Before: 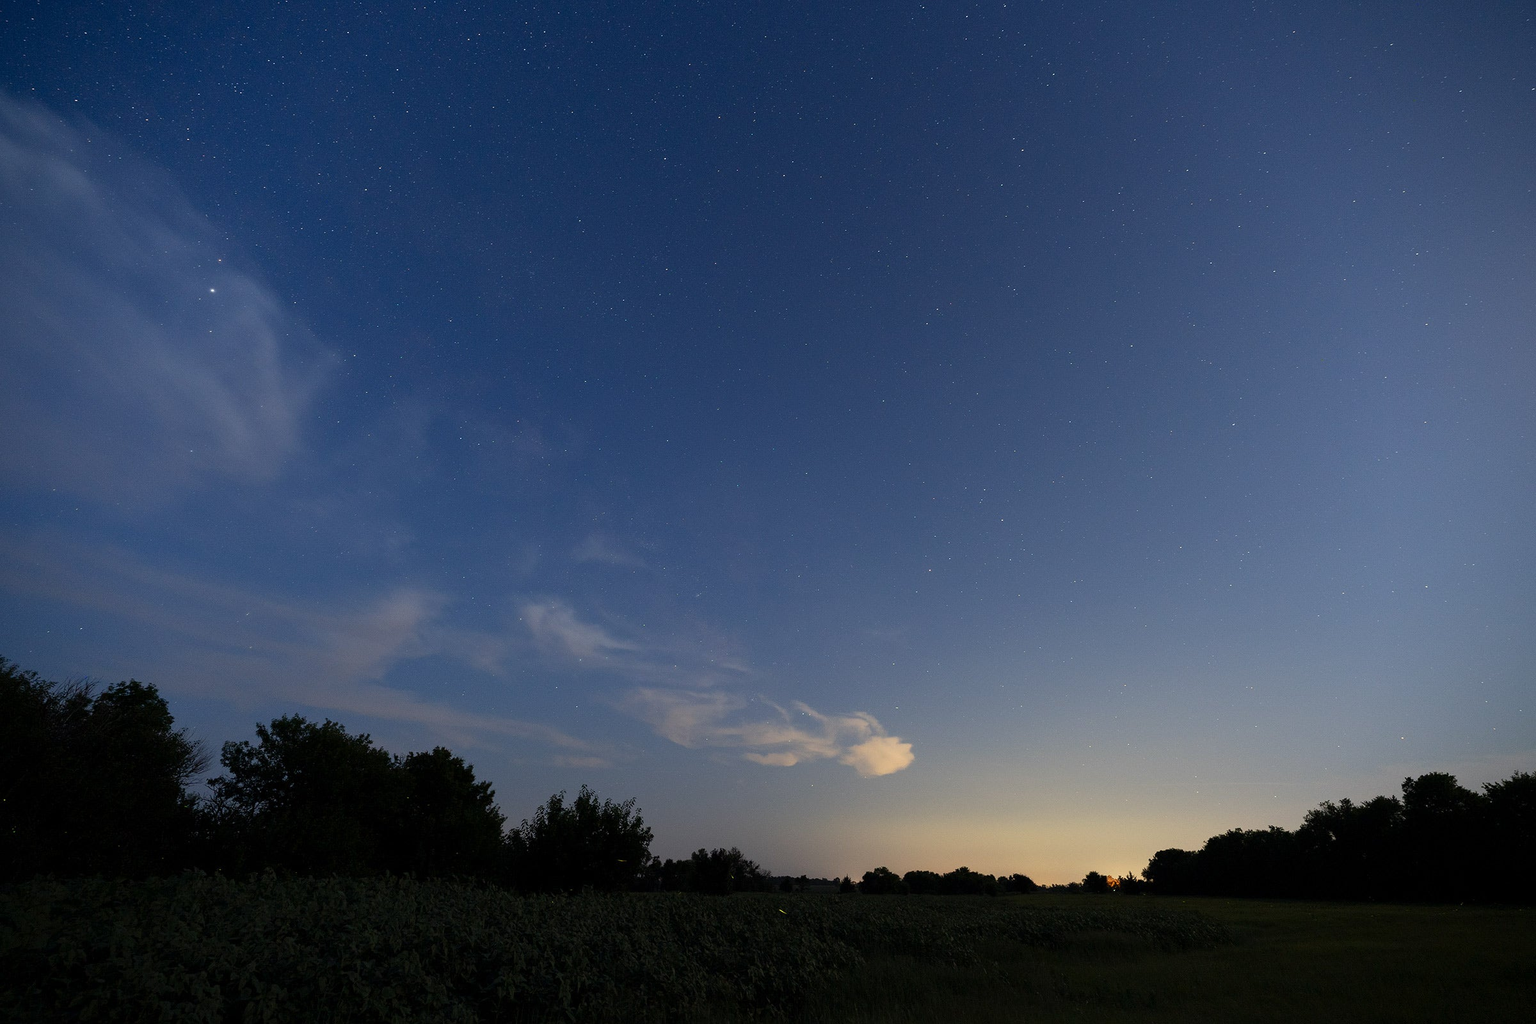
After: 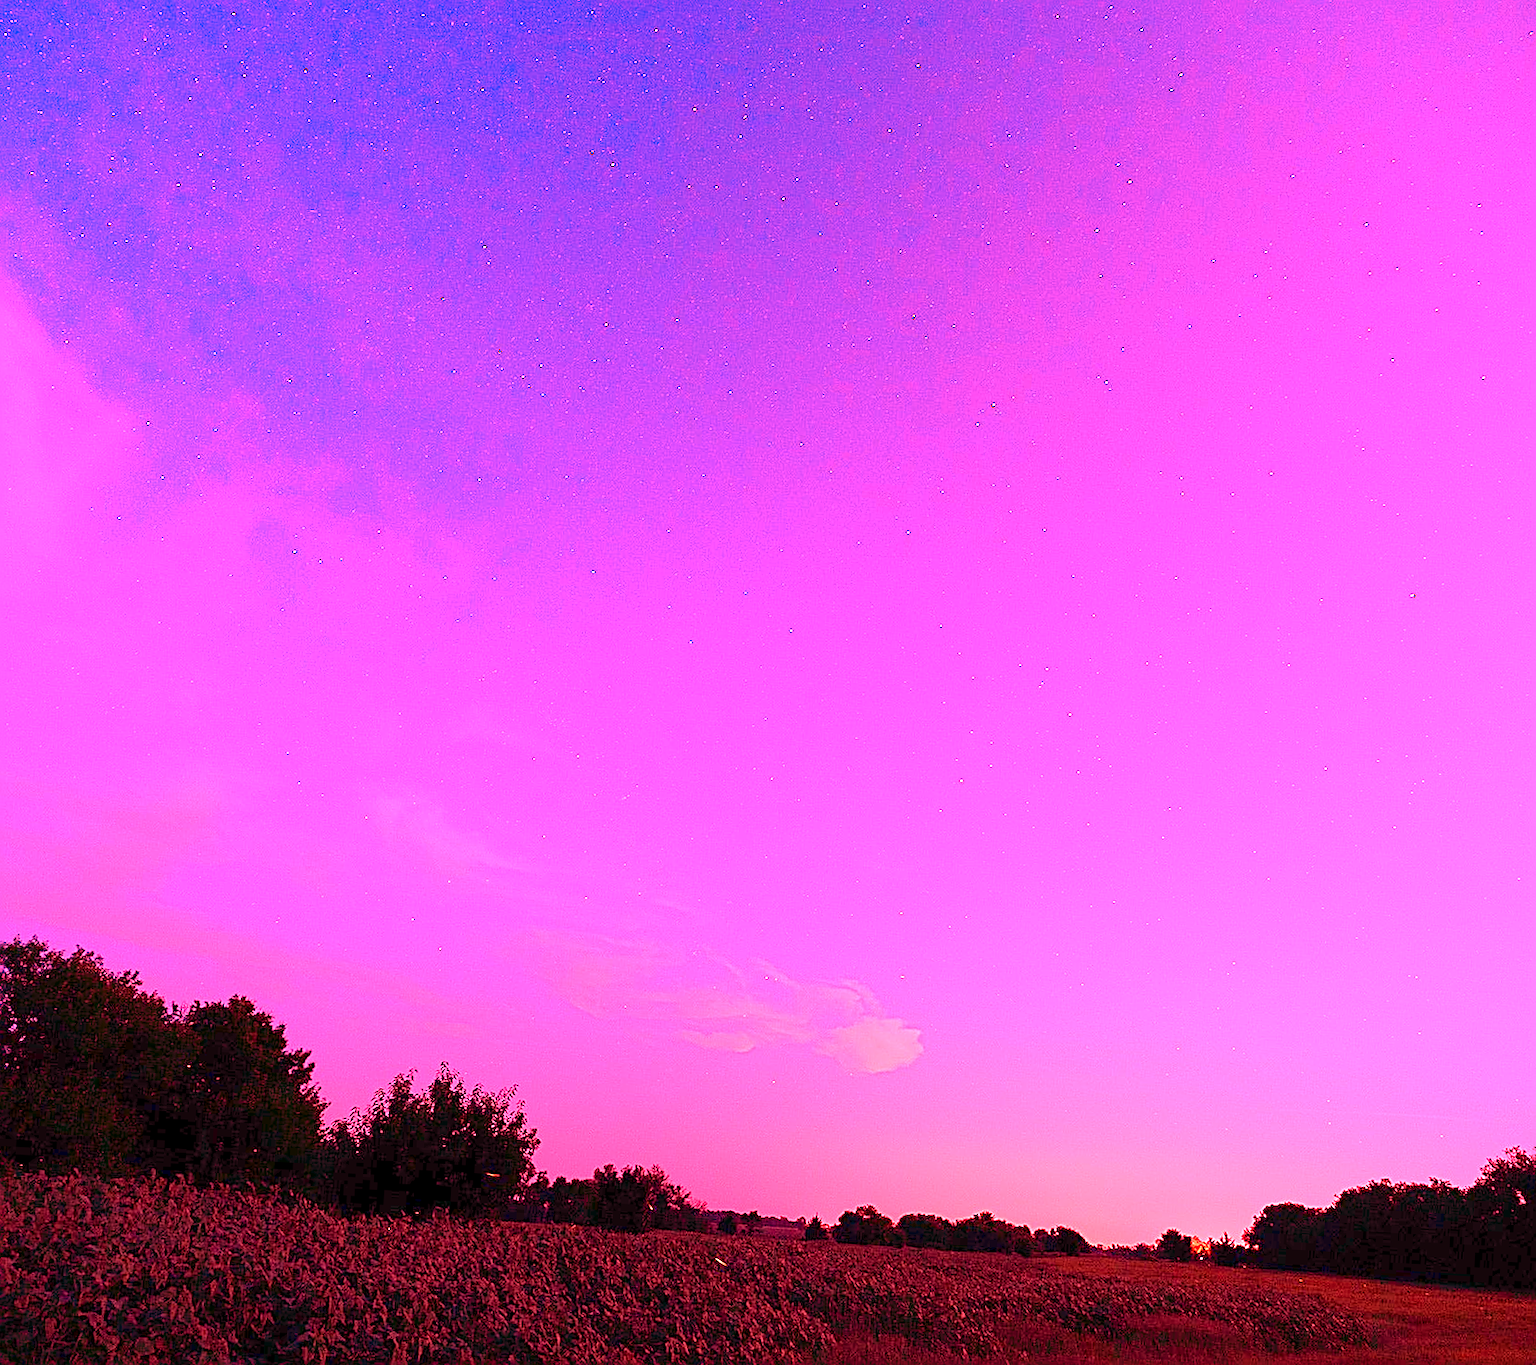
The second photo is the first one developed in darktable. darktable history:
crop and rotate: angle -3.27°, left 14.277%, top 0.028%, right 10.766%, bottom 0.028%
sharpen: on, module defaults
exposure: compensate highlight preservation false
levels: levels [0, 0.397, 0.955]
white balance: red 4.26, blue 1.802
